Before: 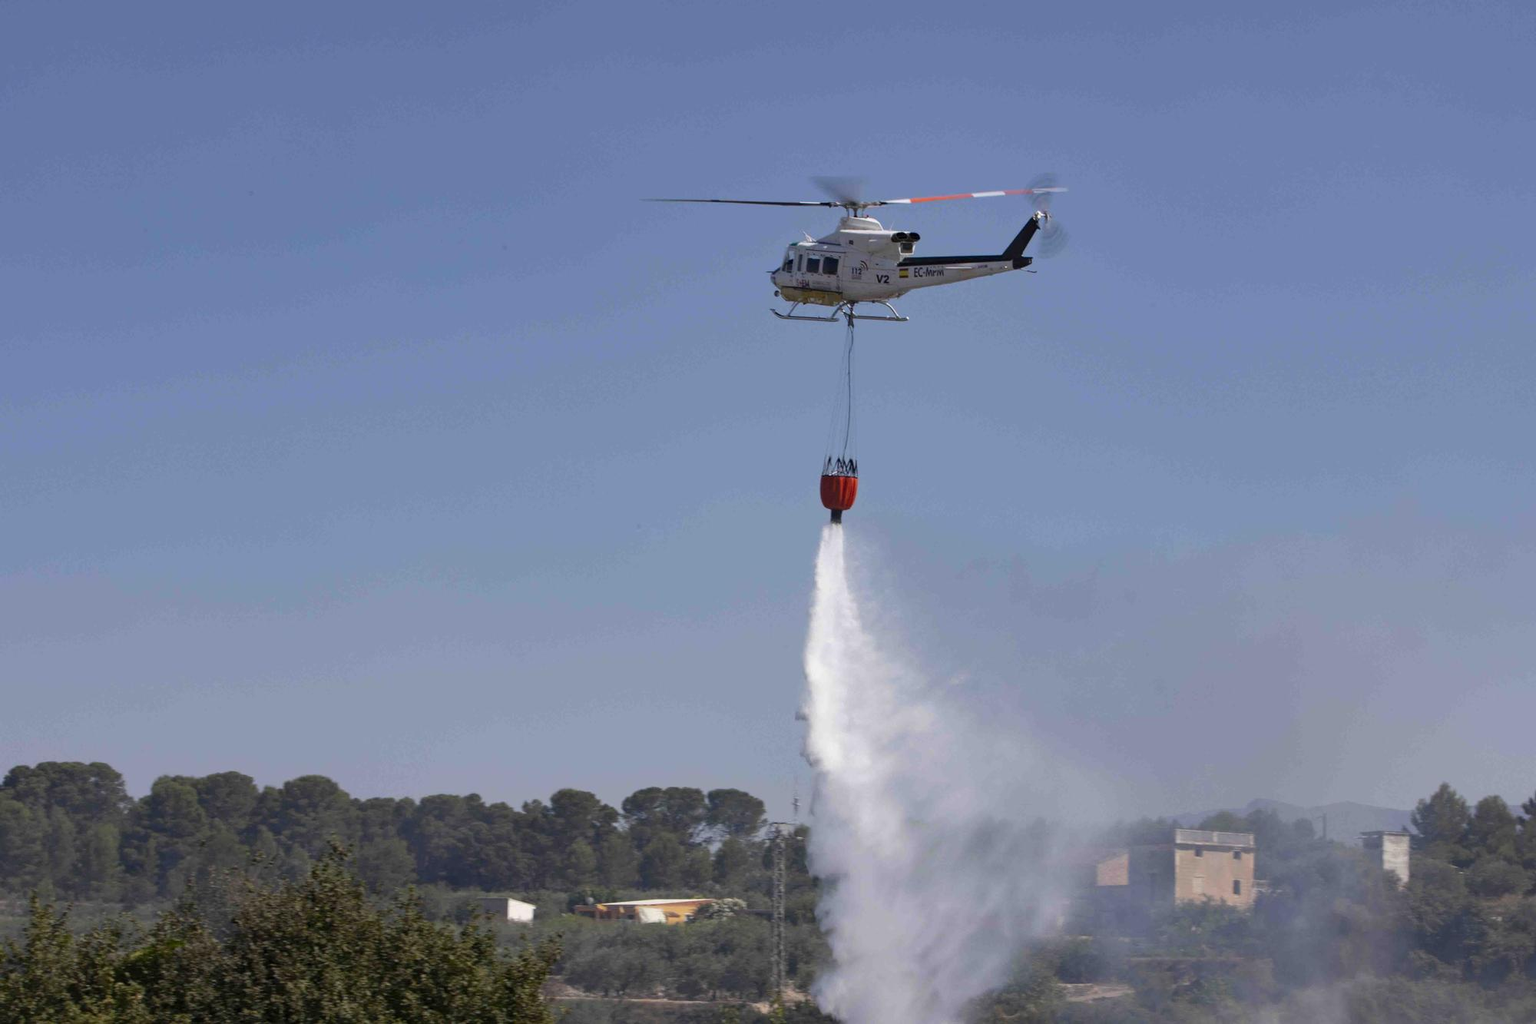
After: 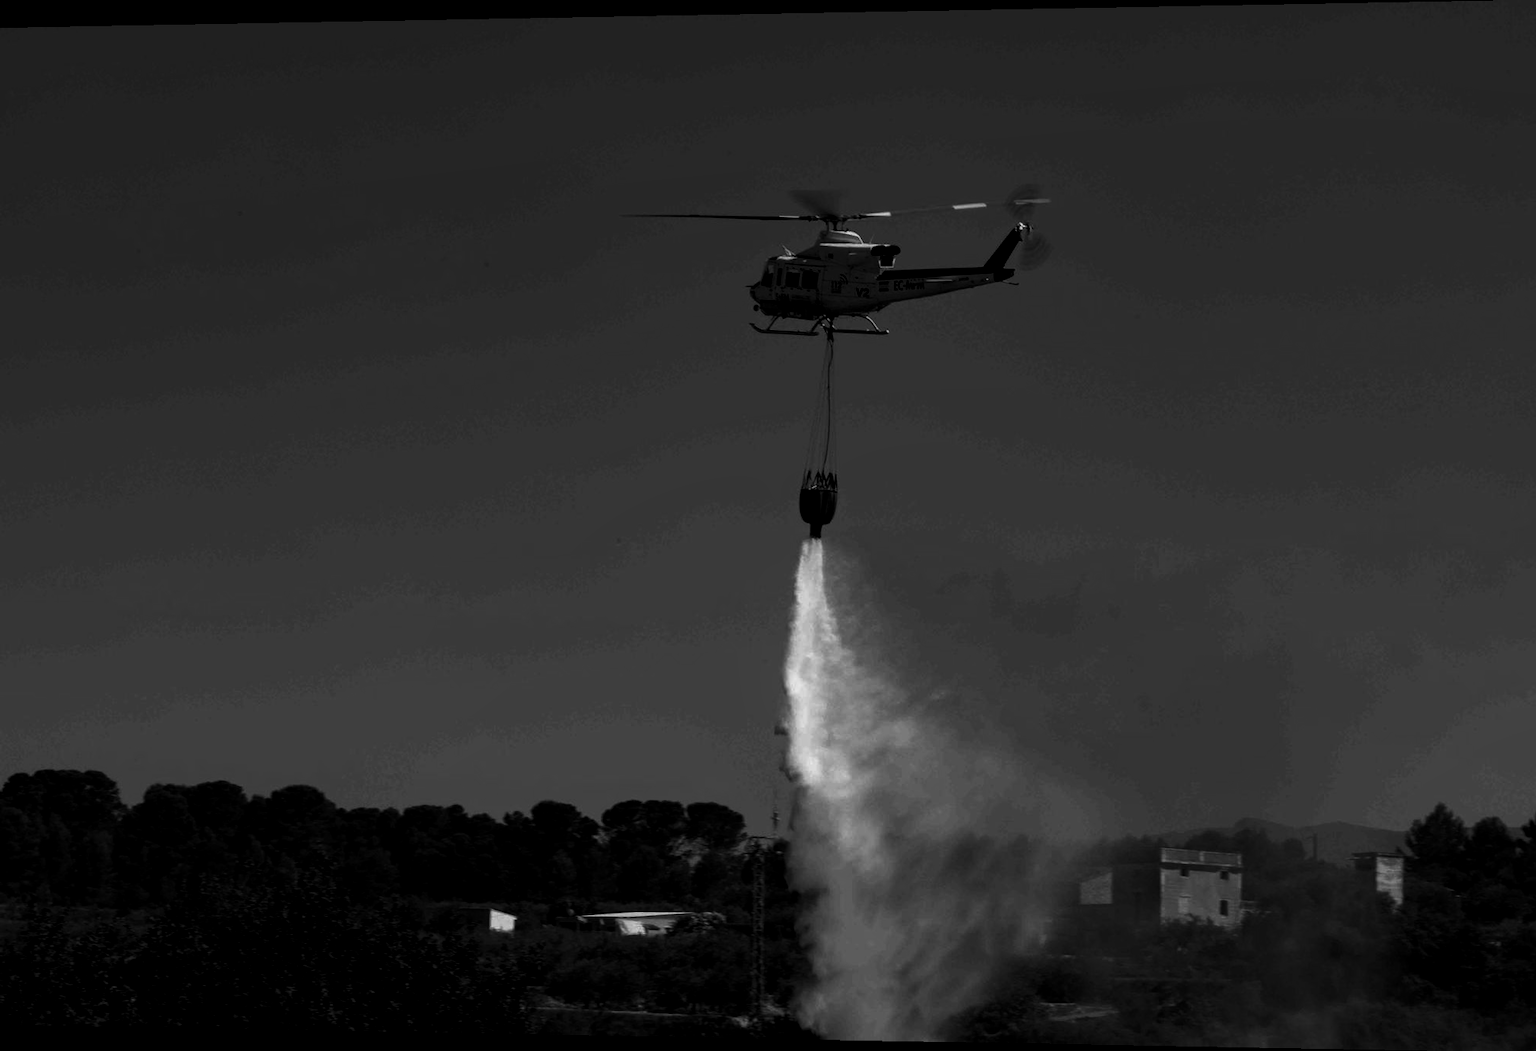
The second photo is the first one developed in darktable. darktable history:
contrast brightness saturation: contrast 0.02, brightness -1, saturation -1
local contrast: on, module defaults
rotate and perspective: lens shift (horizontal) -0.055, automatic cropping off
